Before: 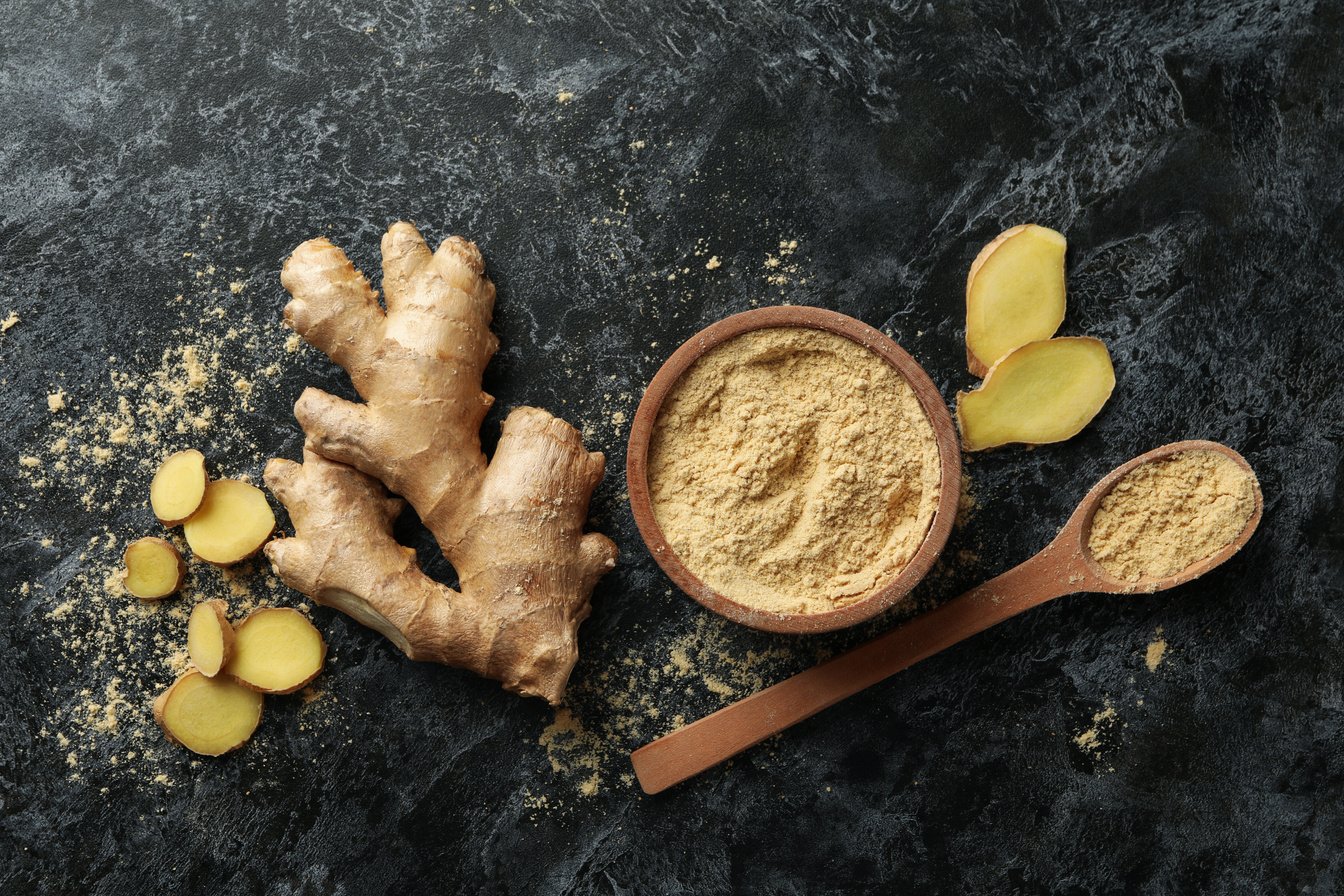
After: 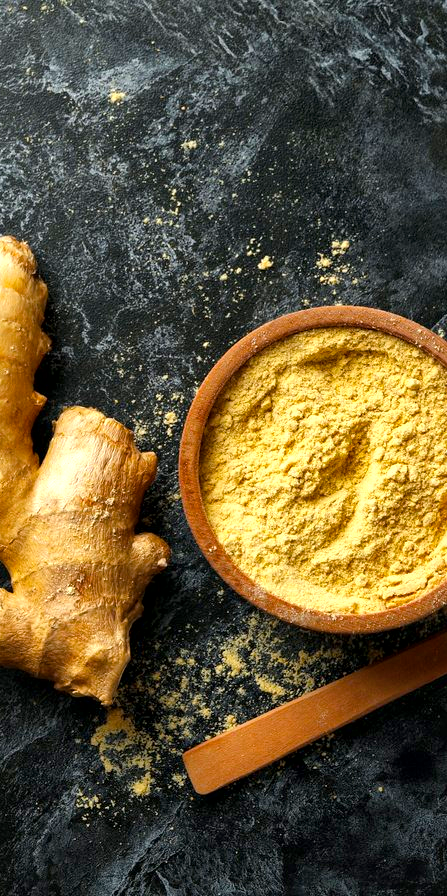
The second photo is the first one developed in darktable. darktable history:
crop: left 33.36%, right 33.36%
exposure: black level correction 0.001, exposure 0.5 EV, compensate exposure bias true, compensate highlight preservation false
local contrast: mode bilateral grid, contrast 20, coarseness 50, detail 150%, midtone range 0.2
color balance rgb: linear chroma grading › global chroma 15%, perceptual saturation grading › global saturation 30%
